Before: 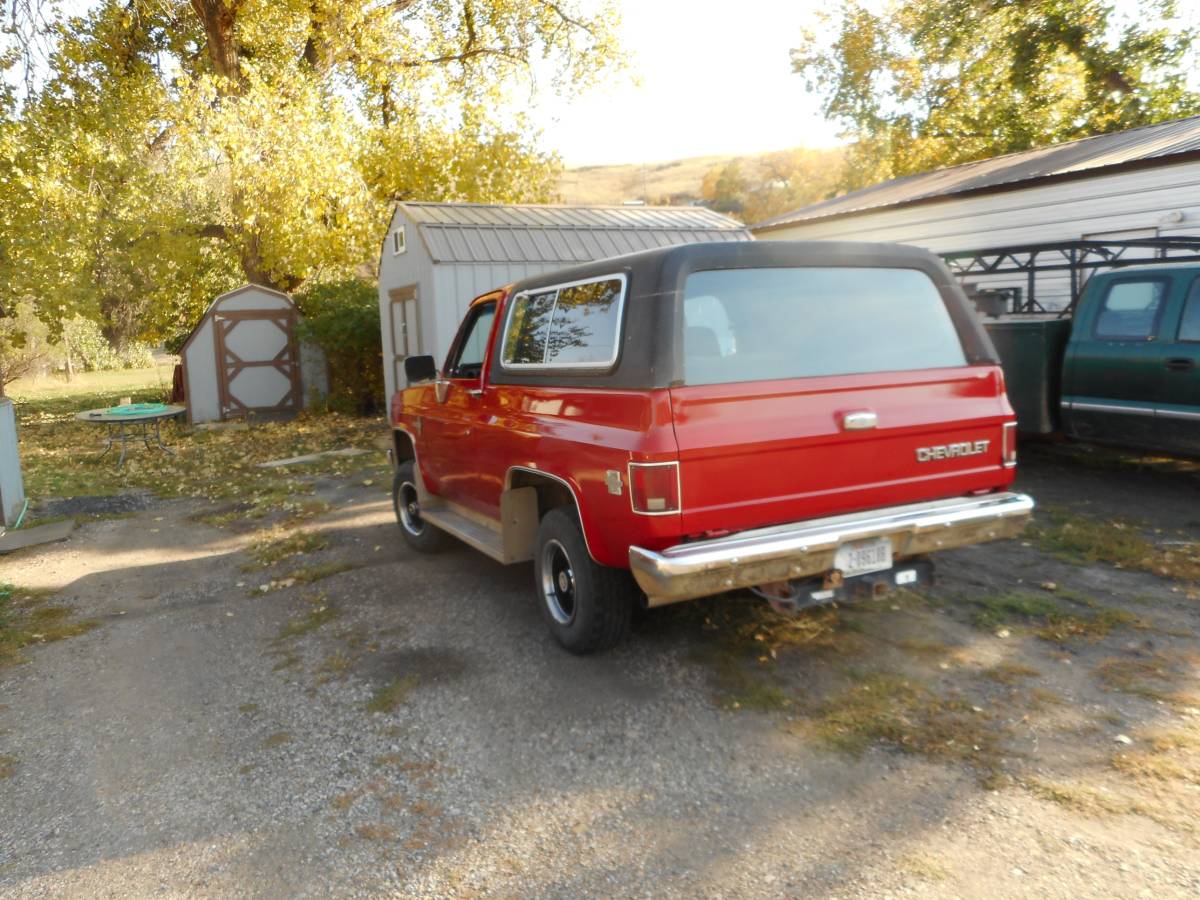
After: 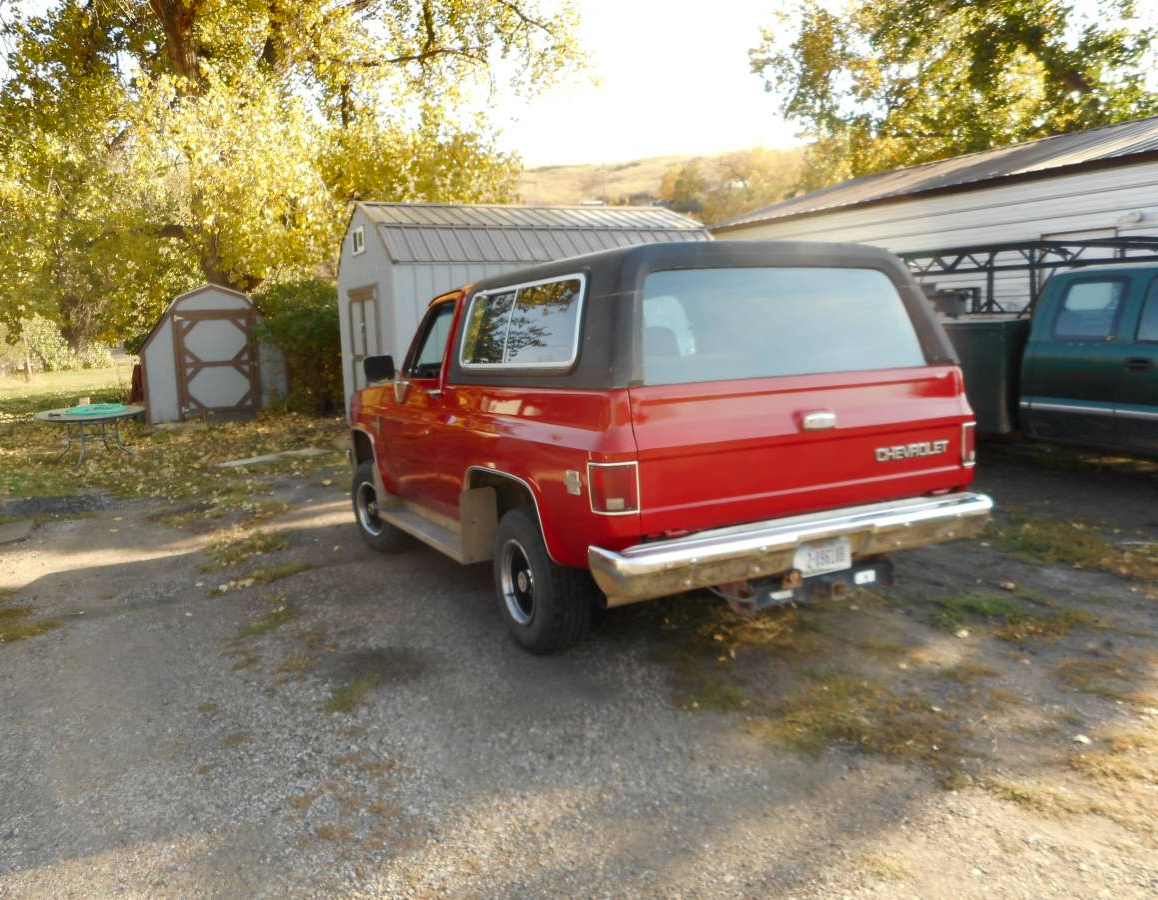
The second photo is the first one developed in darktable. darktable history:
shadows and highlights: radius 262.9, soften with gaussian
crop and rotate: left 3.449%
